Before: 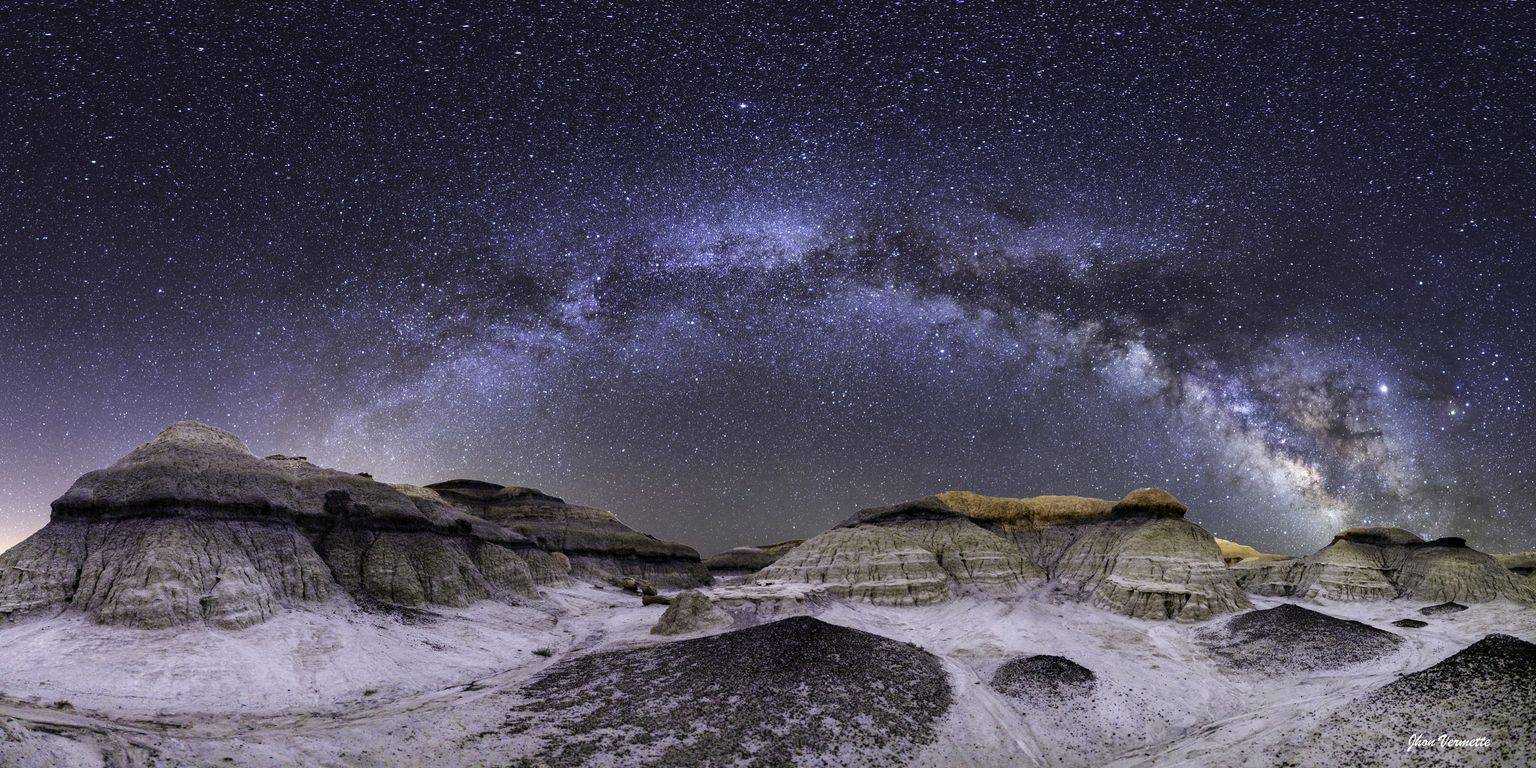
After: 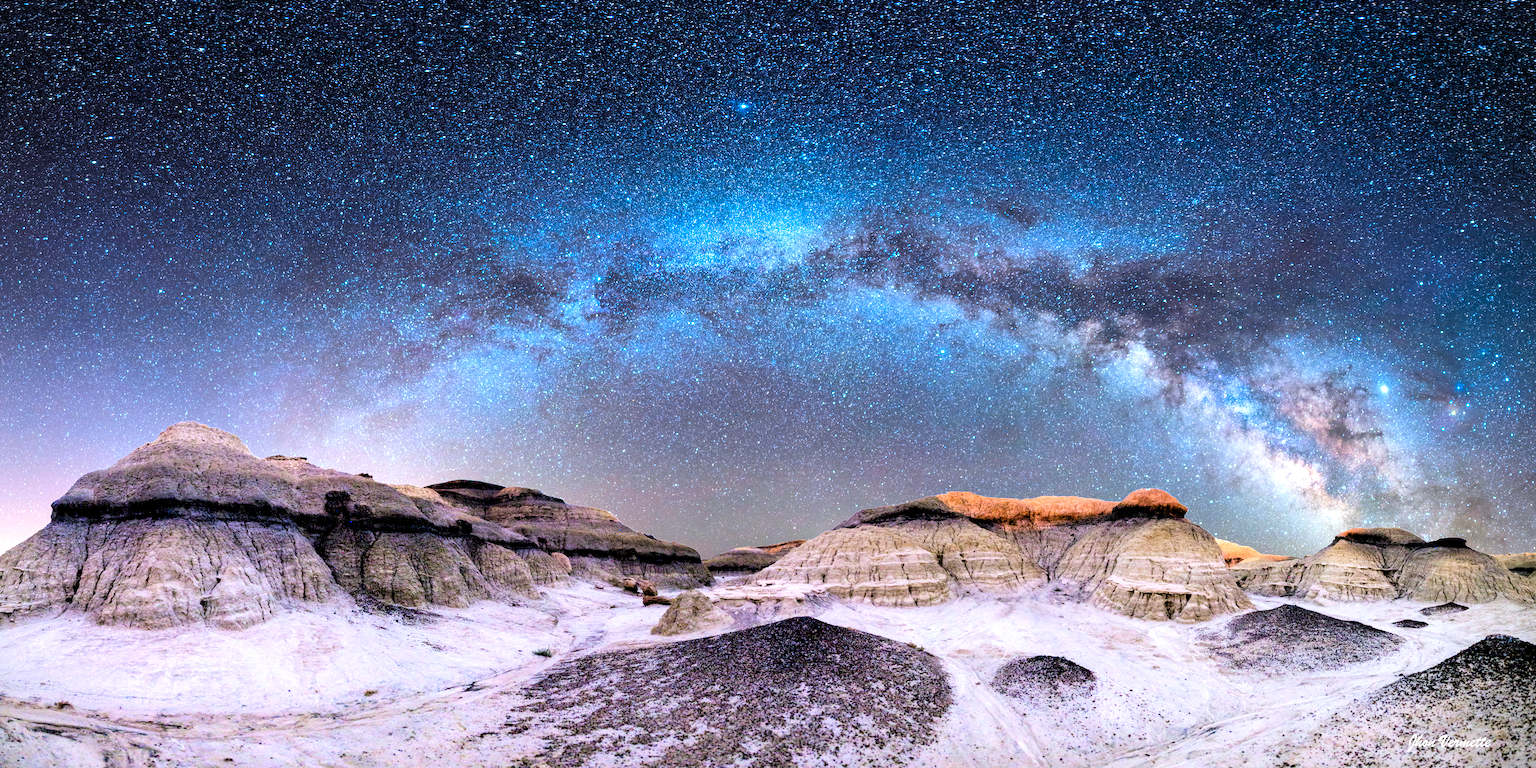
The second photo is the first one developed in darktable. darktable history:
color zones: curves: ch1 [(0.29, 0.492) (0.373, 0.185) (0.509, 0.481)]; ch2 [(0.25, 0.462) (0.749, 0.457)], mix 40.67%
levels: levels [0.072, 0.414, 0.976]
tone equalizer: -8 EV -0.75 EV, -7 EV -0.7 EV, -6 EV -0.6 EV, -5 EV -0.4 EV, -3 EV 0.4 EV, -2 EV 0.6 EV, -1 EV 0.7 EV, +0 EV 0.75 EV, edges refinement/feathering 500, mask exposure compensation -1.57 EV, preserve details no
vignetting: fall-off start 91.19%
